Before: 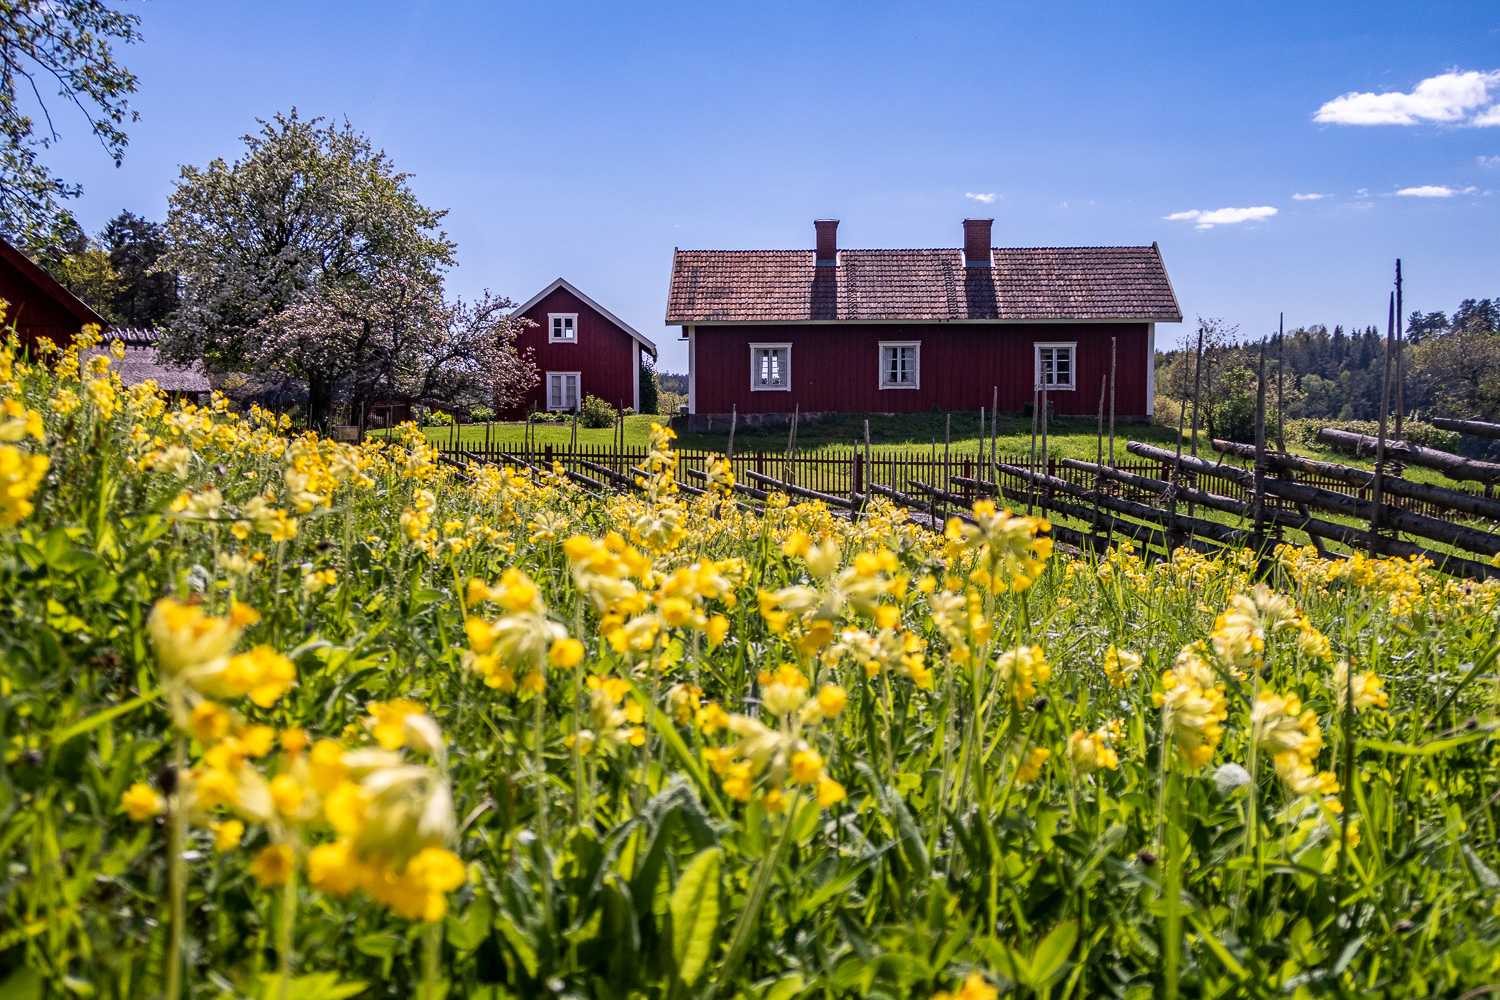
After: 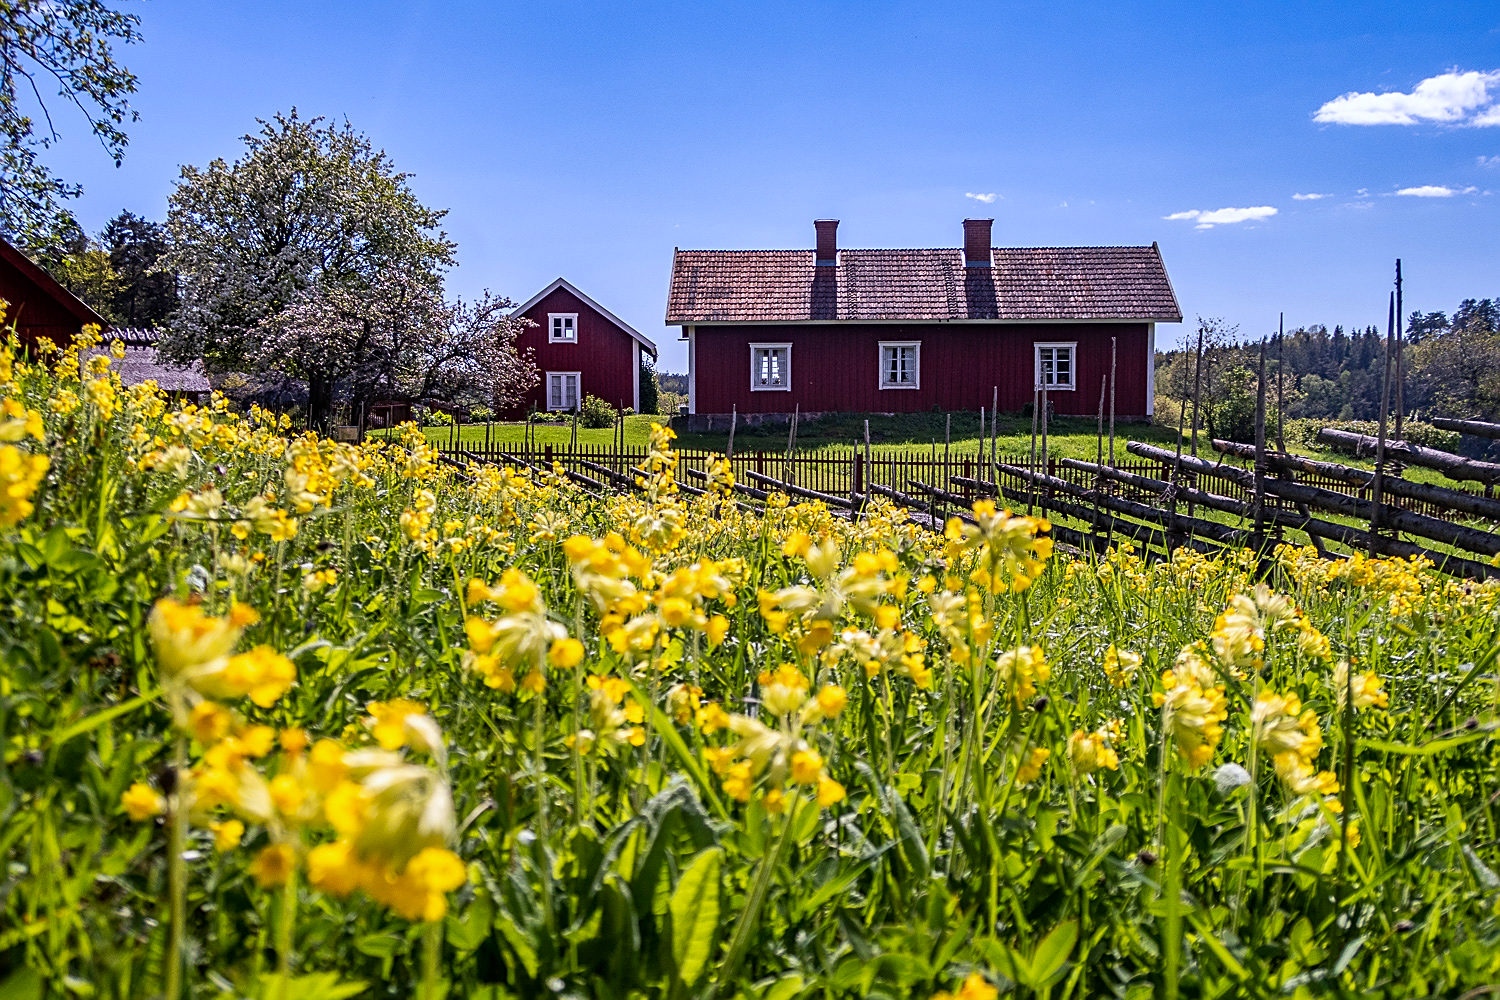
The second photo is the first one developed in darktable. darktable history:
sharpen: on, module defaults
shadows and highlights: low approximation 0.01, soften with gaussian
color correction: saturation 1.1
white balance: red 0.976, blue 1.04
